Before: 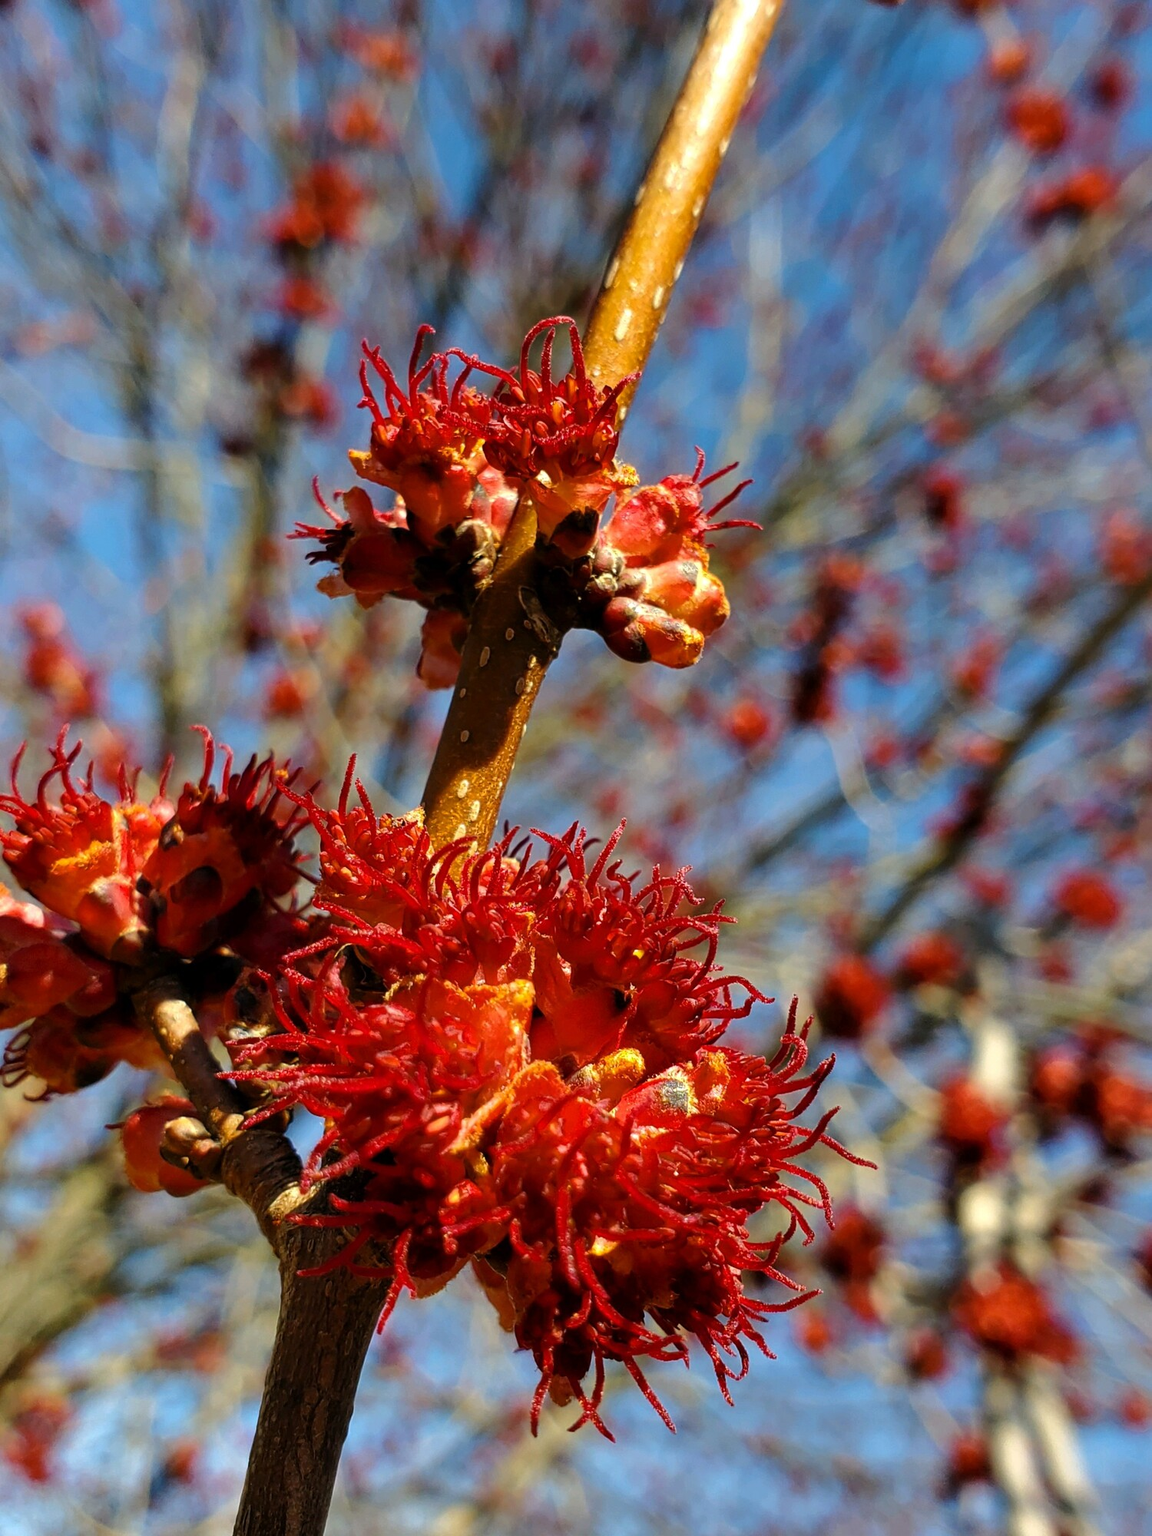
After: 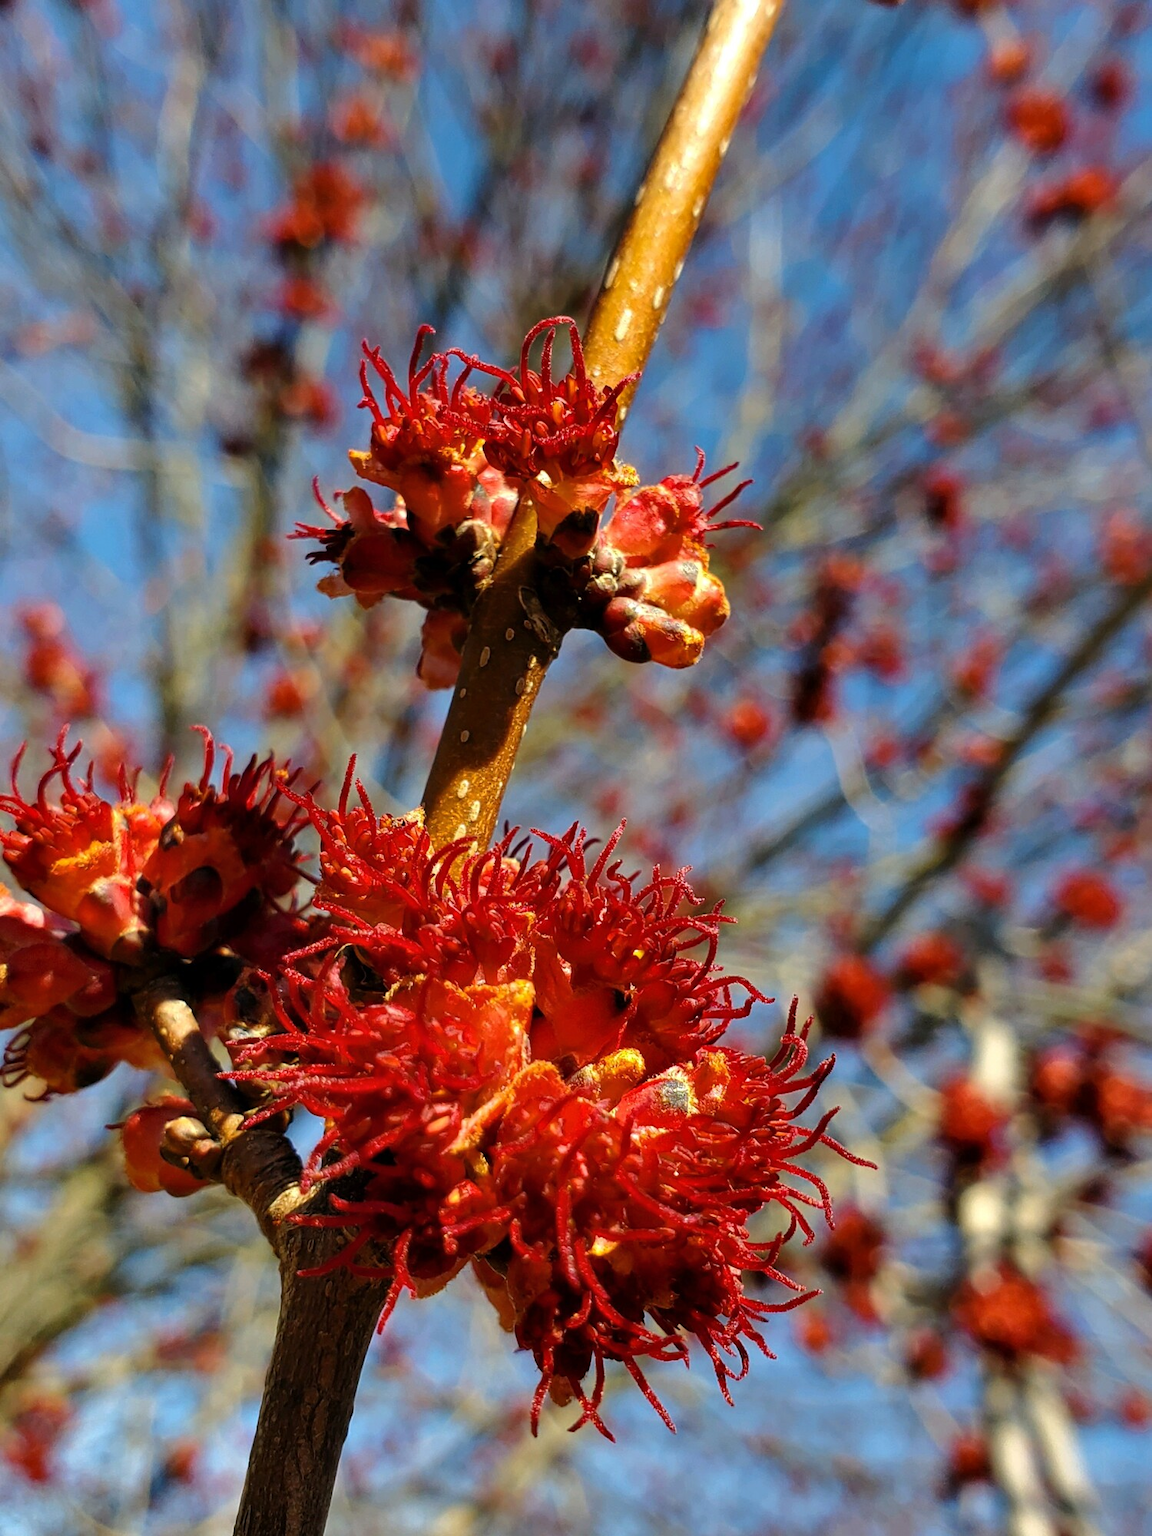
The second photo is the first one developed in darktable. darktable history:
white balance: emerald 1
shadows and highlights: shadows 24.5, highlights -78.15, soften with gaussian
